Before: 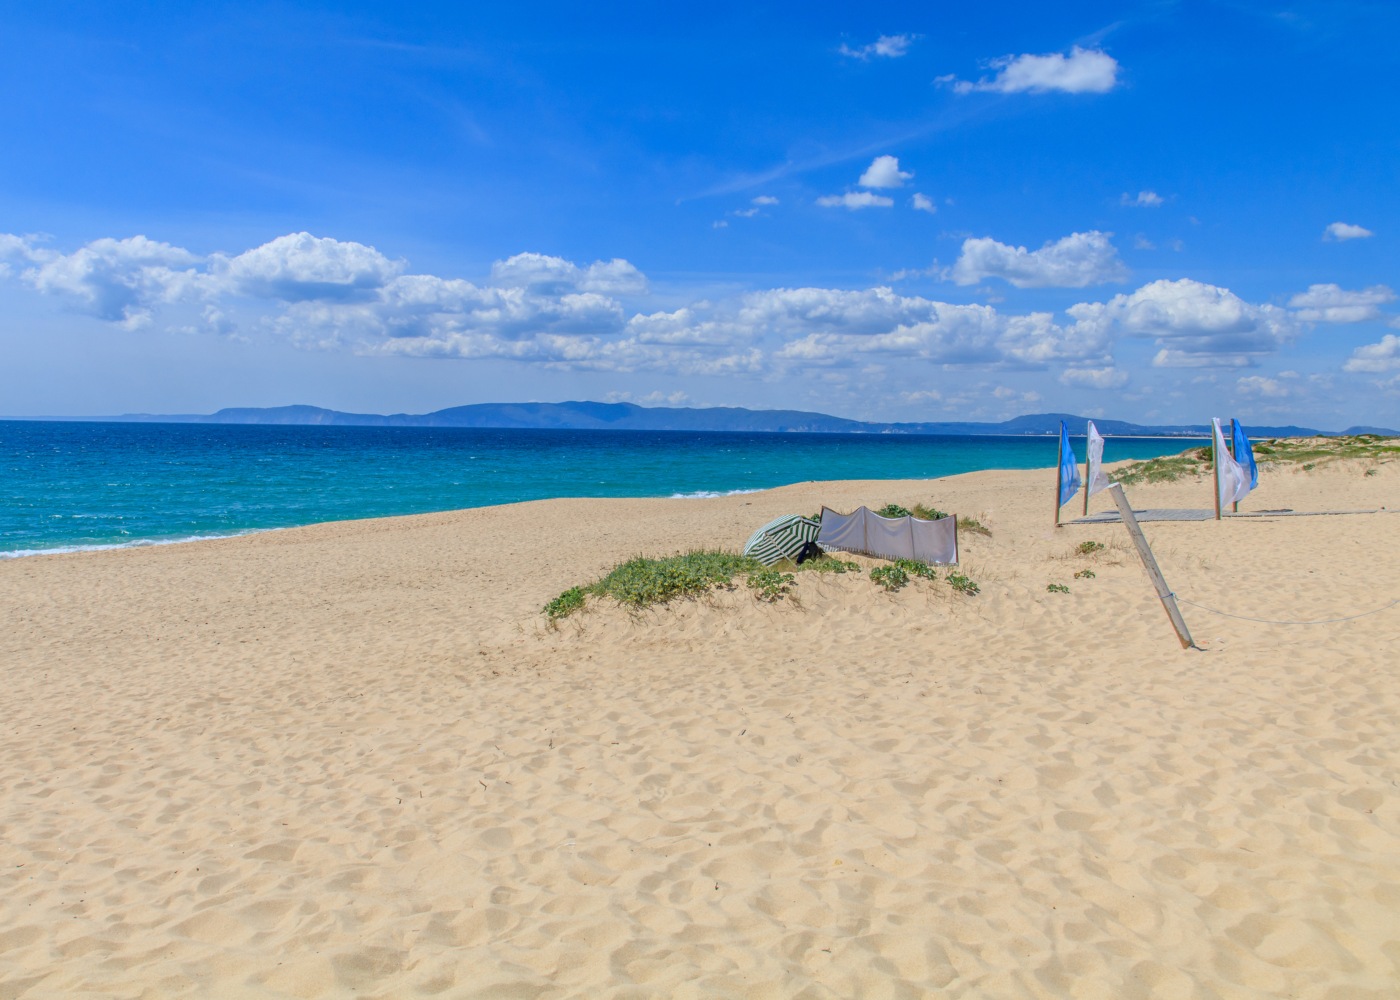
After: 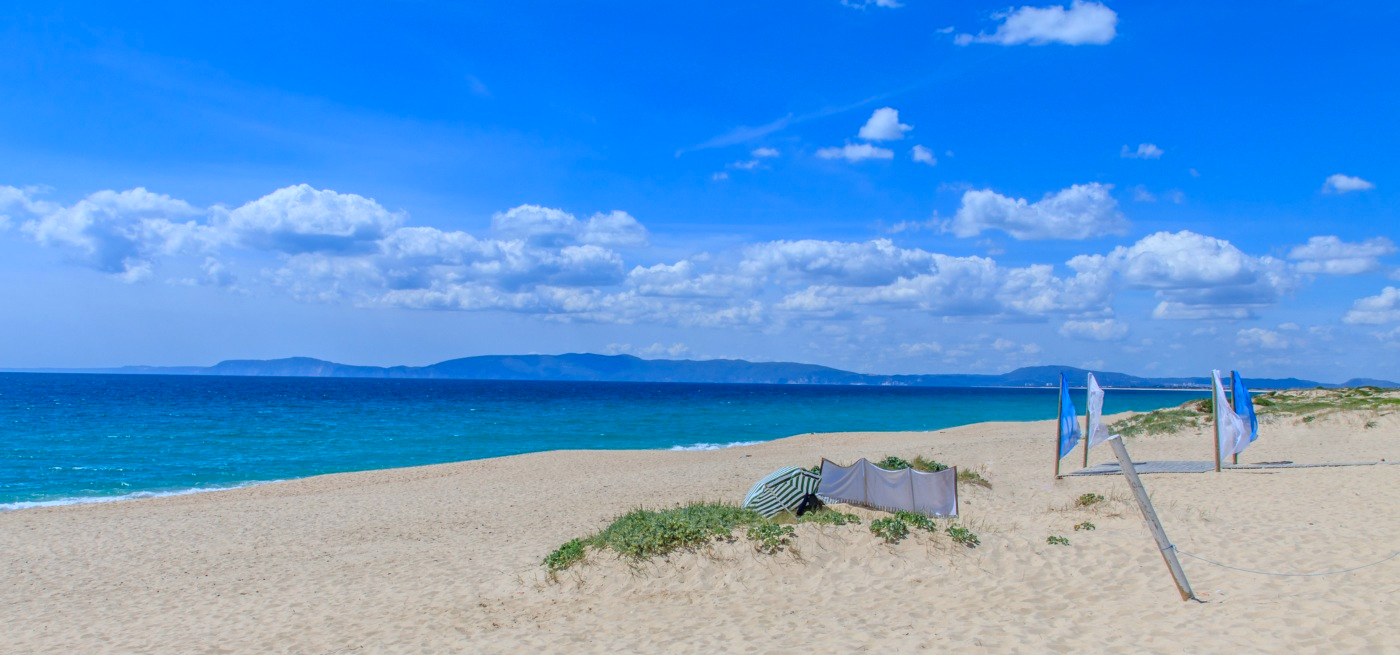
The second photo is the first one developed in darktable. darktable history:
color calibration: x 0.372, y 0.387, temperature 4283.62 K
crop and rotate: top 4.818%, bottom 29.618%
